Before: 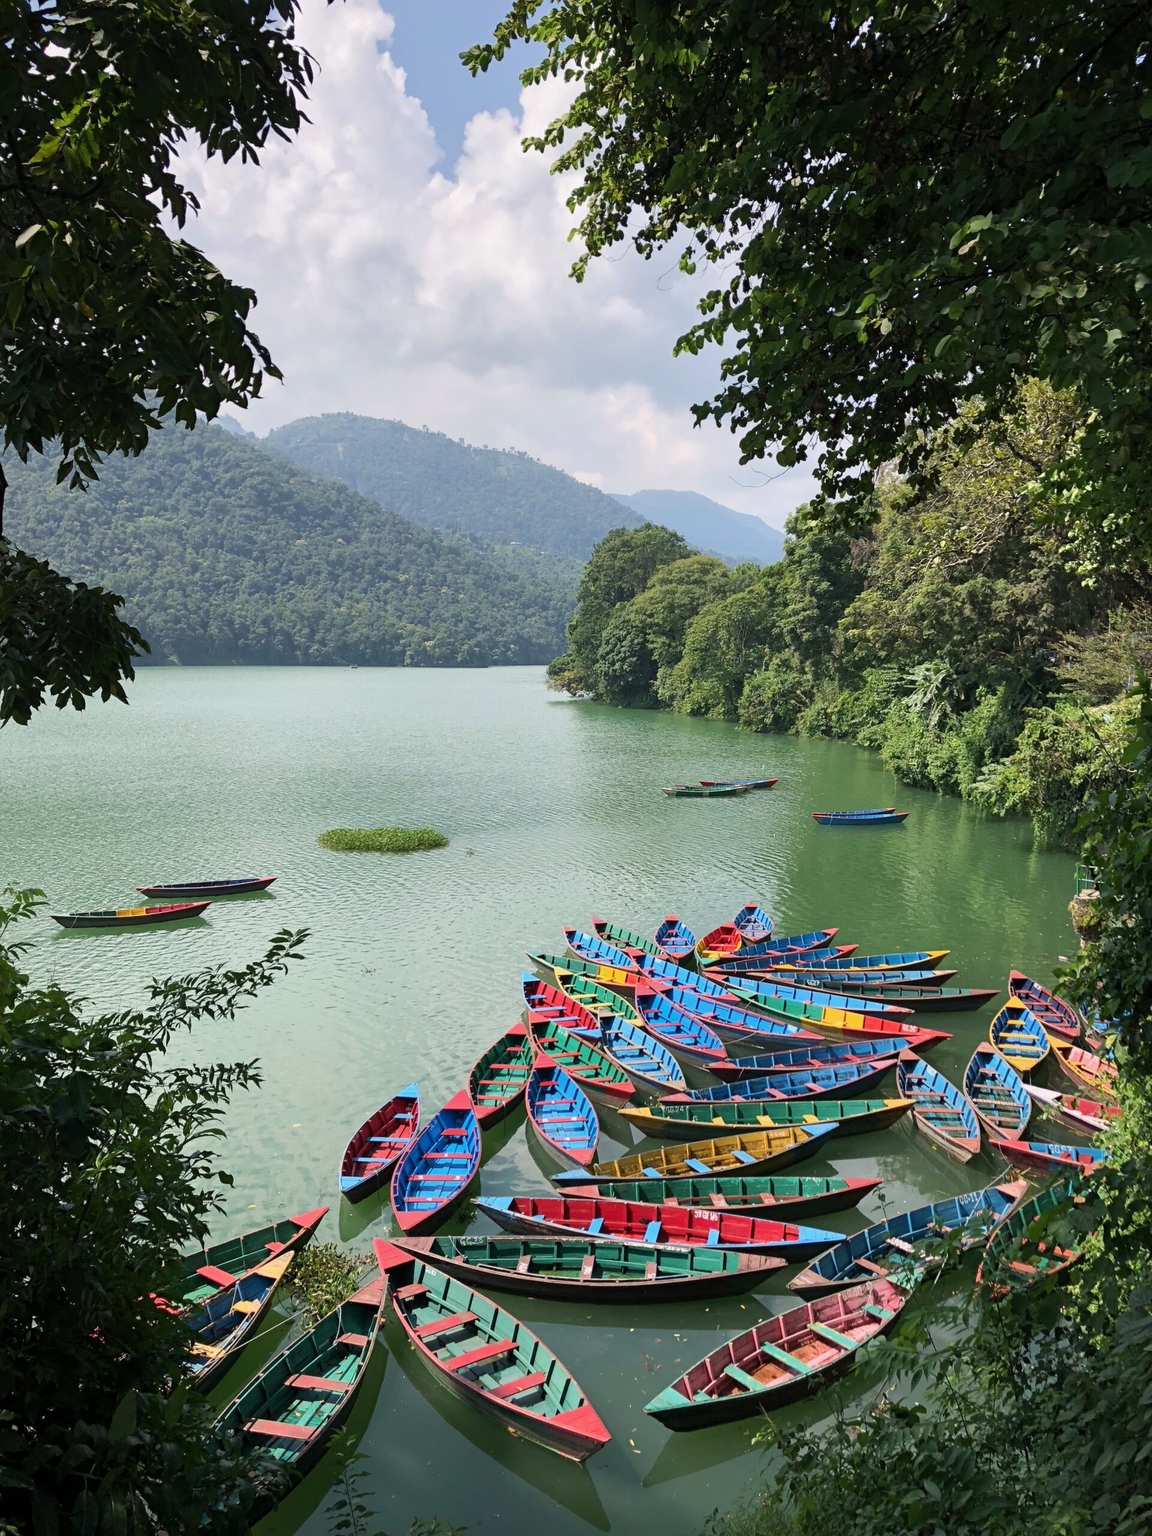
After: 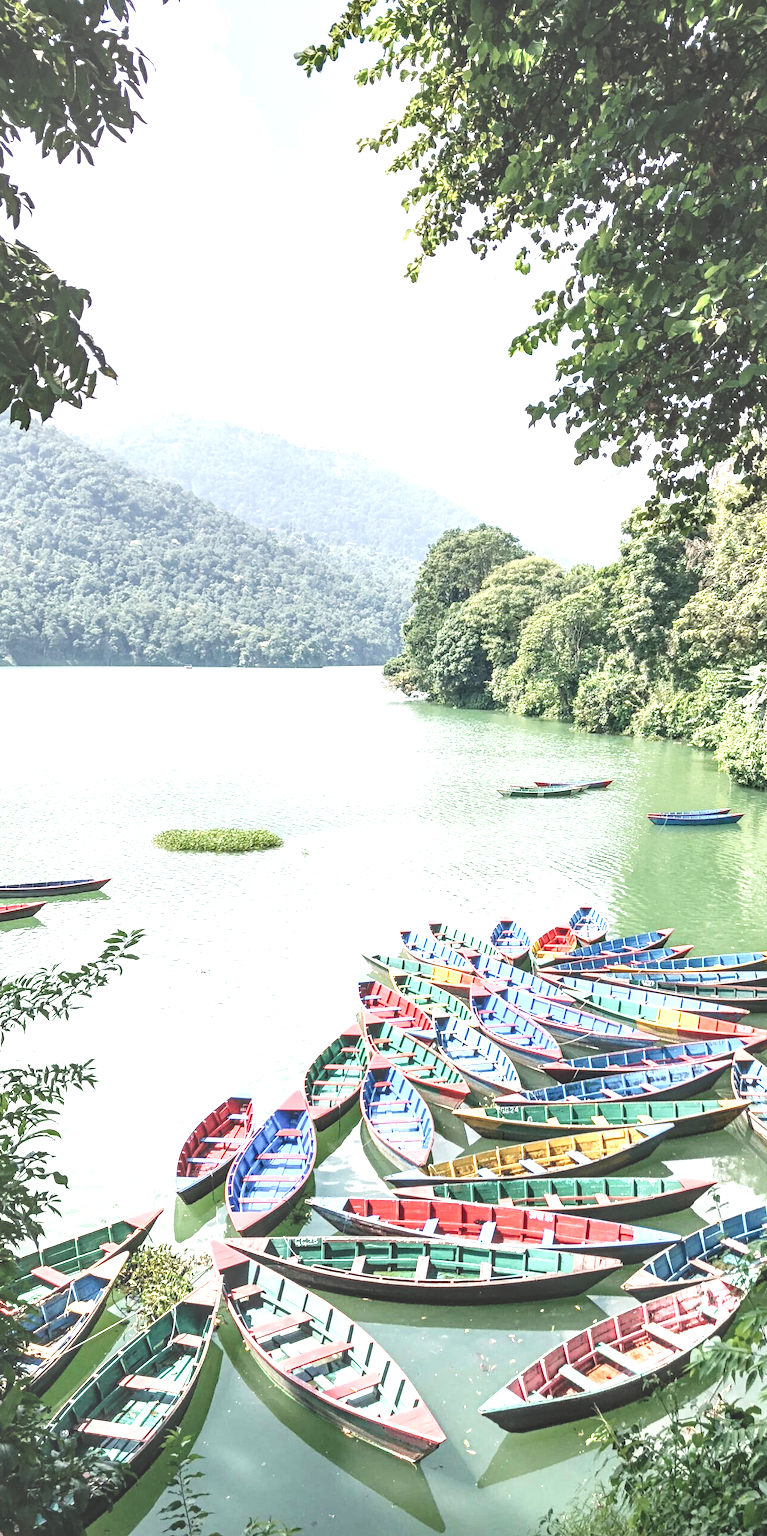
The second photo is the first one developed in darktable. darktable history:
tone curve: curves: ch0 [(0, 0.023) (0.103, 0.087) (0.295, 0.297) (0.445, 0.531) (0.553, 0.665) (0.735, 0.843) (0.994, 1)]; ch1 [(0, 0) (0.414, 0.395) (0.447, 0.447) (0.485, 0.5) (0.512, 0.524) (0.542, 0.581) (0.581, 0.632) (0.646, 0.715) (1, 1)]; ch2 [(0, 0) (0.369, 0.388) (0.449, 0.431) (0.478, 0.471) (0.516, 0.517) (0.579, 0.624) (0.674, 0.775) (1, 1)], preserve colors none
crop and rotate: left 14.395%, right 18.961%
local contrast: highlights 3%, shadows 6%, detail 182%
exposure: black level correction -0.024, exposure 1.393 EV, compensate highlight preservation false
